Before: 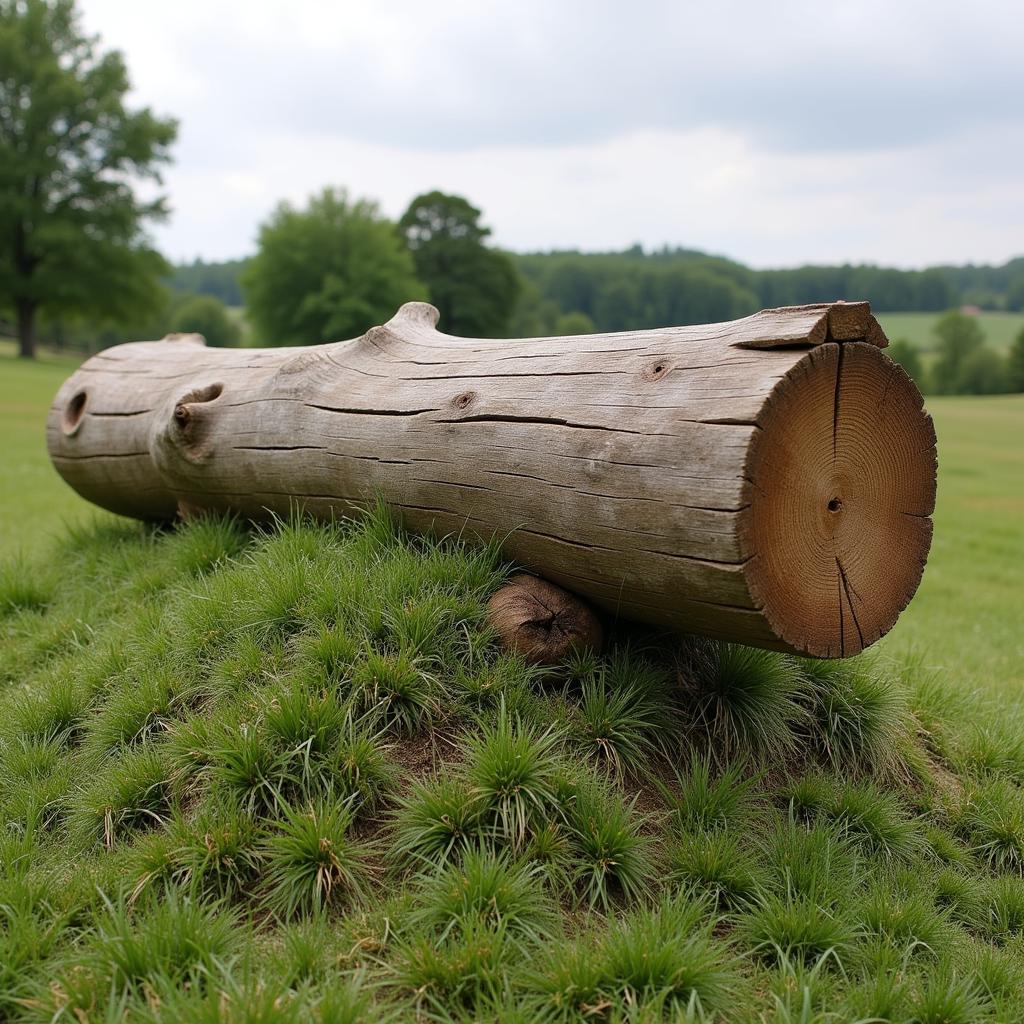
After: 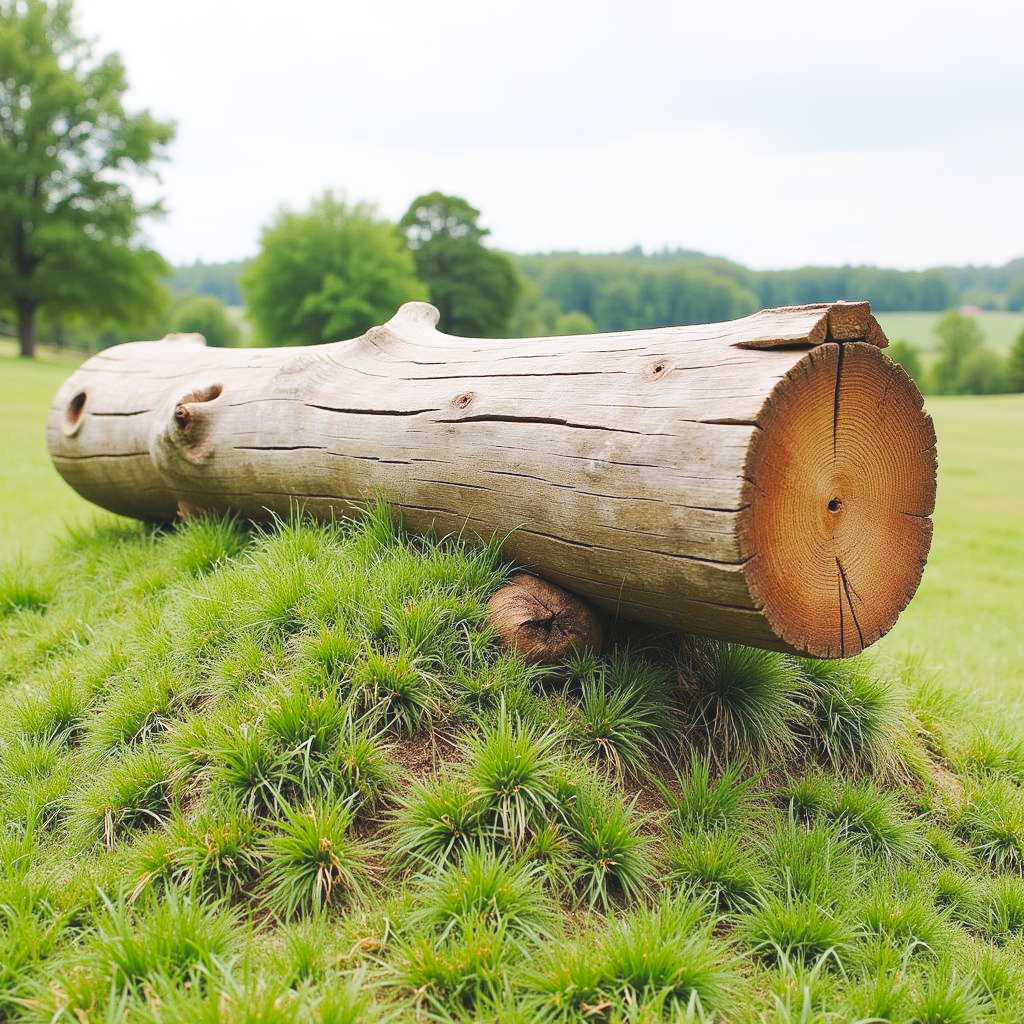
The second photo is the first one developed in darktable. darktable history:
contrast brightness saturation: contrast 0.031, brightness 0.068, saturation 0.13
base curve: curves: ch0 [(0, 0.007) (0.028, 0.063) (0.121, 0.311) (0.46, 0.743) (0.859, 0.957) (1, 1)], preserve colors none
